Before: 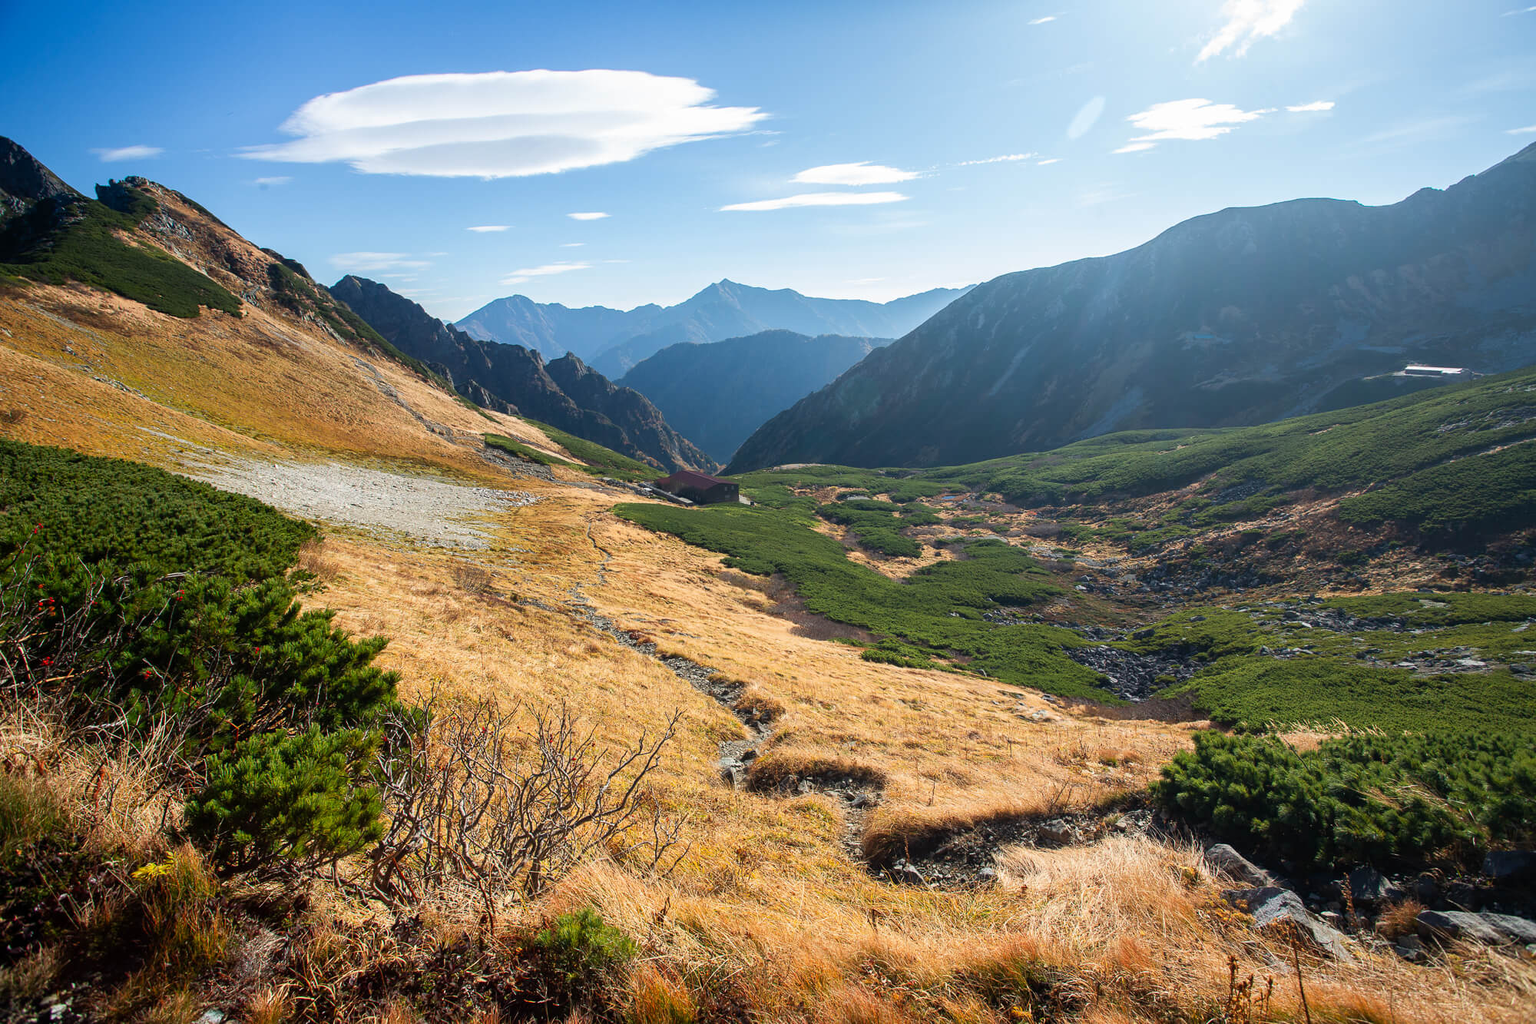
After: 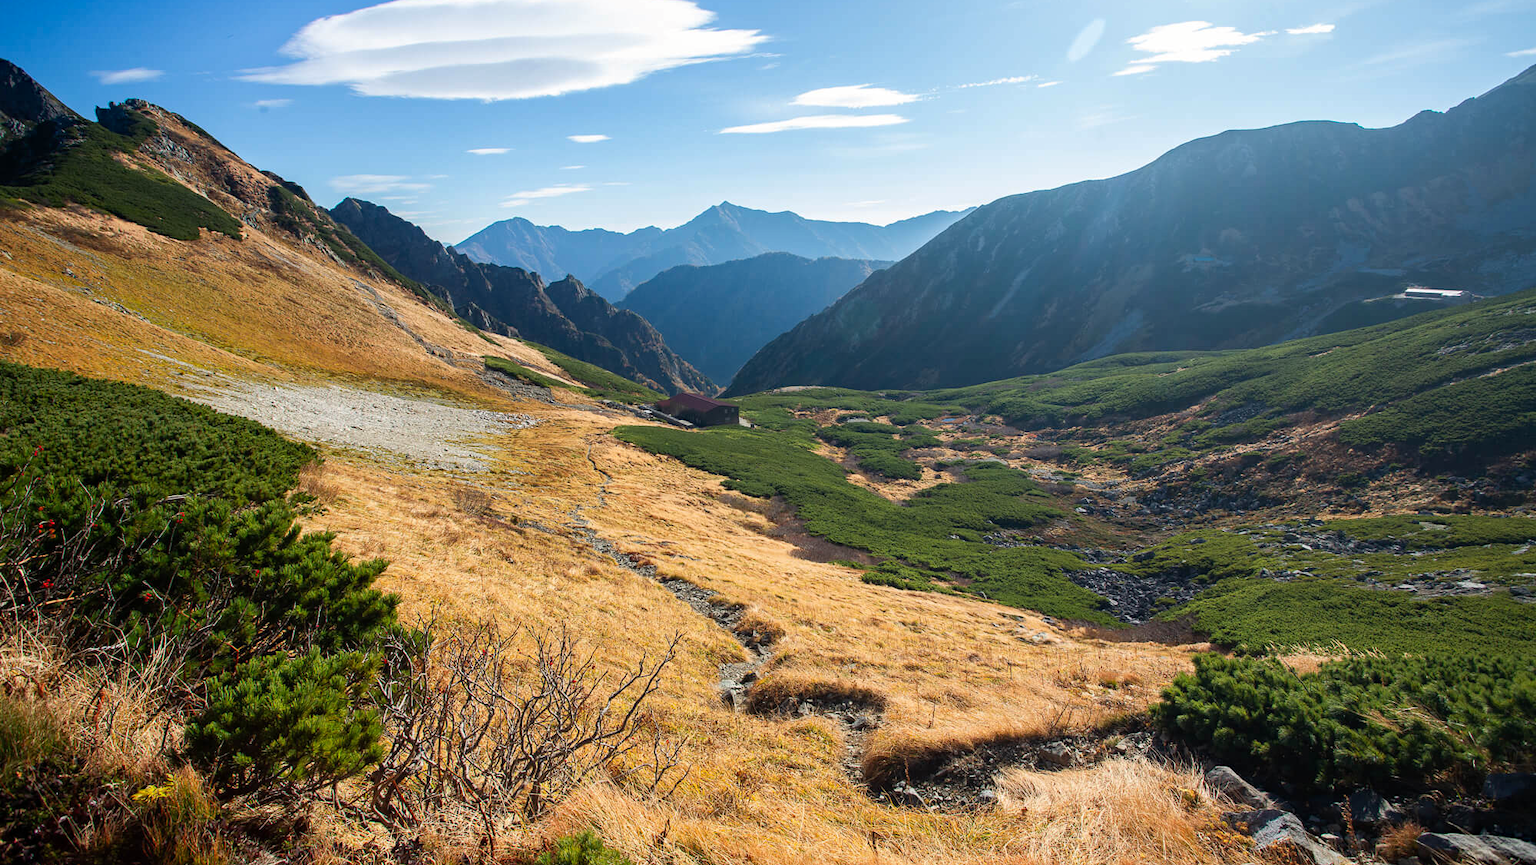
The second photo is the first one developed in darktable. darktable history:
haze removal: compatibility mode true, adaptive false
crop: top 7.579%, bottom 7.851%
